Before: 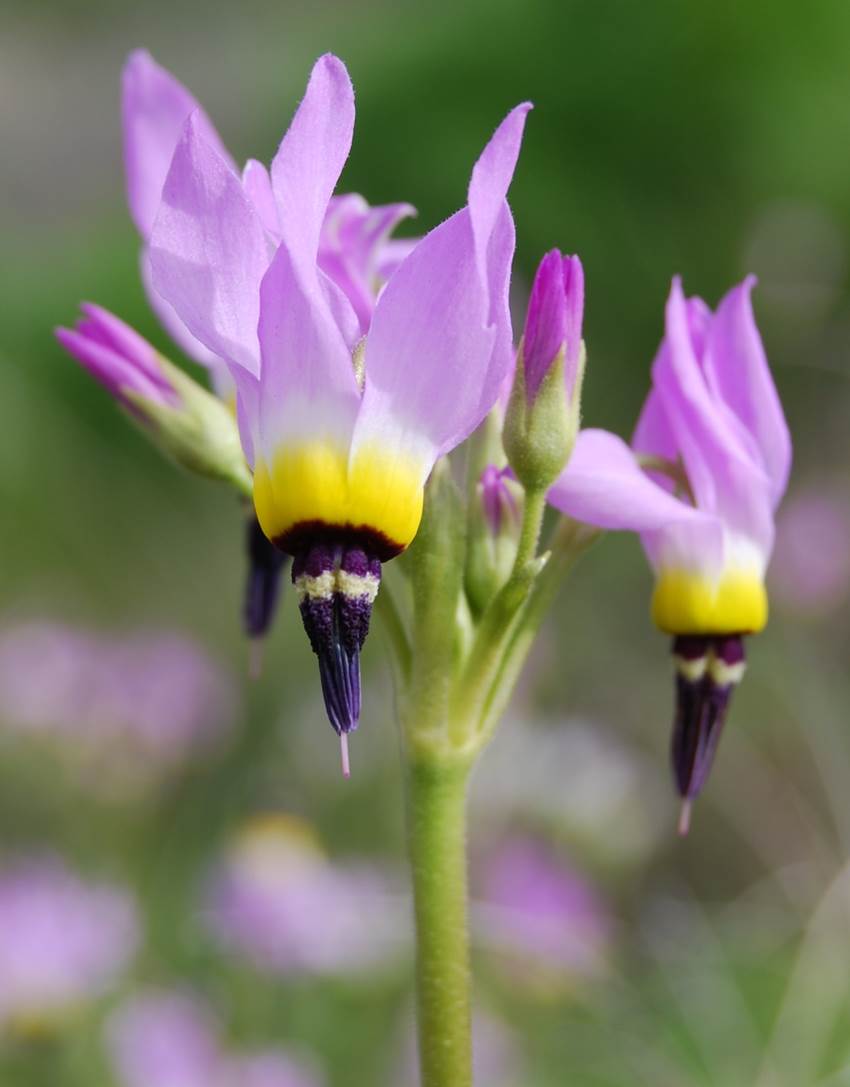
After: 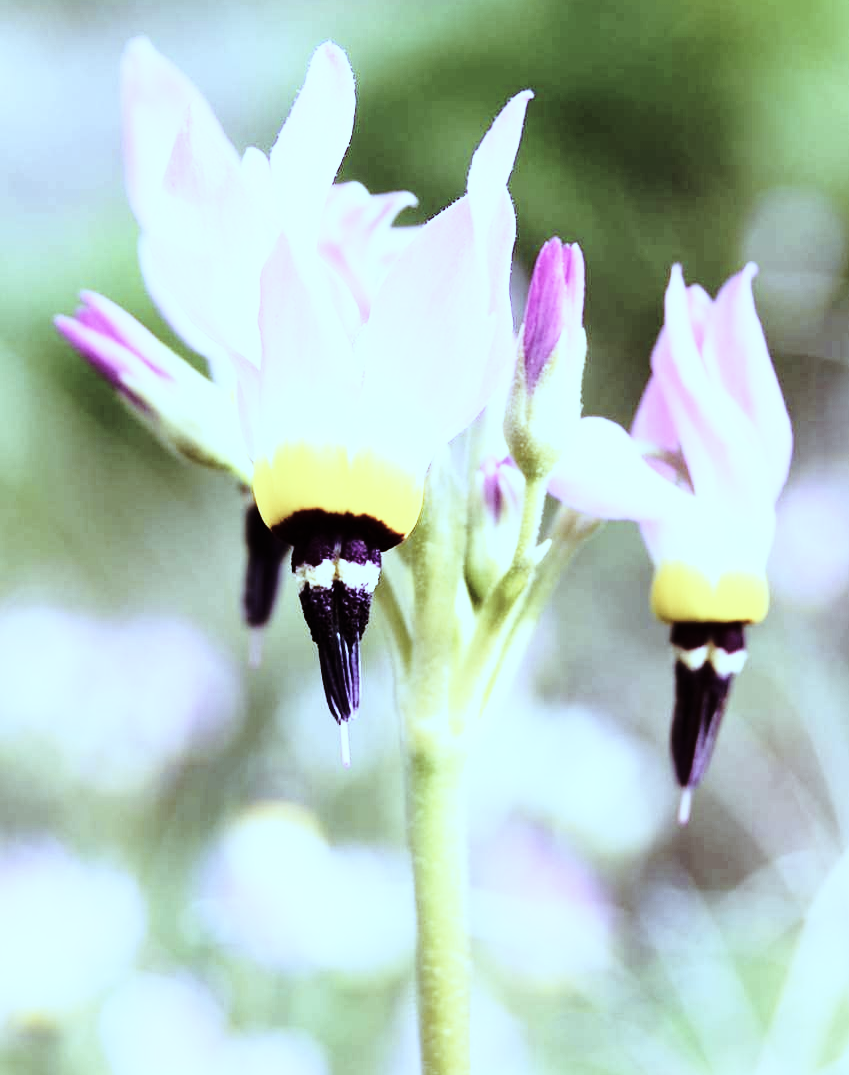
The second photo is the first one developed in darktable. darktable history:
rgb levels: mode RGB, independent channels, levels [[0, 0.474, 1], [0, 0.5, 1], [0, 0.5, 1]]
color correction: highlights a* -12.64, highlights b* -18.1, saturation 0.7
base curve: curves: ch0 [(0, 0) (0.028, 0.03) (0.121, 0.232) (0.46, 0.748) (0.859, 0.968) (1, 1)], preserve colors none
crop: top 1.049%, right 0.001%
rgb curve: curves: ch0 [(0, 0) (0.21, 0.15) (0.24, 0.21) (0.5, 0.75) (0.75, 0.96) (0.89, 0.99) (1, 1)]; ch1 [(0, 0.02) (0.21, 0.13) (0.25, 0.2) (0.5, 0.67) (0.75, 0.9) (0.89, 0.97) (1, 1)]; ch2 [(0, 0.02) (0.21, 0.13) (0.25, 0.2) (0.5, 0.67) (0.75, 0.9) (0.89, 0.97) (1, 1)], compensate middle gray true
exposure: exposure -0.157 EV, compensate highlight preservation false
rotate and perspective: automatic cropping off
white balance: red 0.948, green 1.02, blue 1.176
